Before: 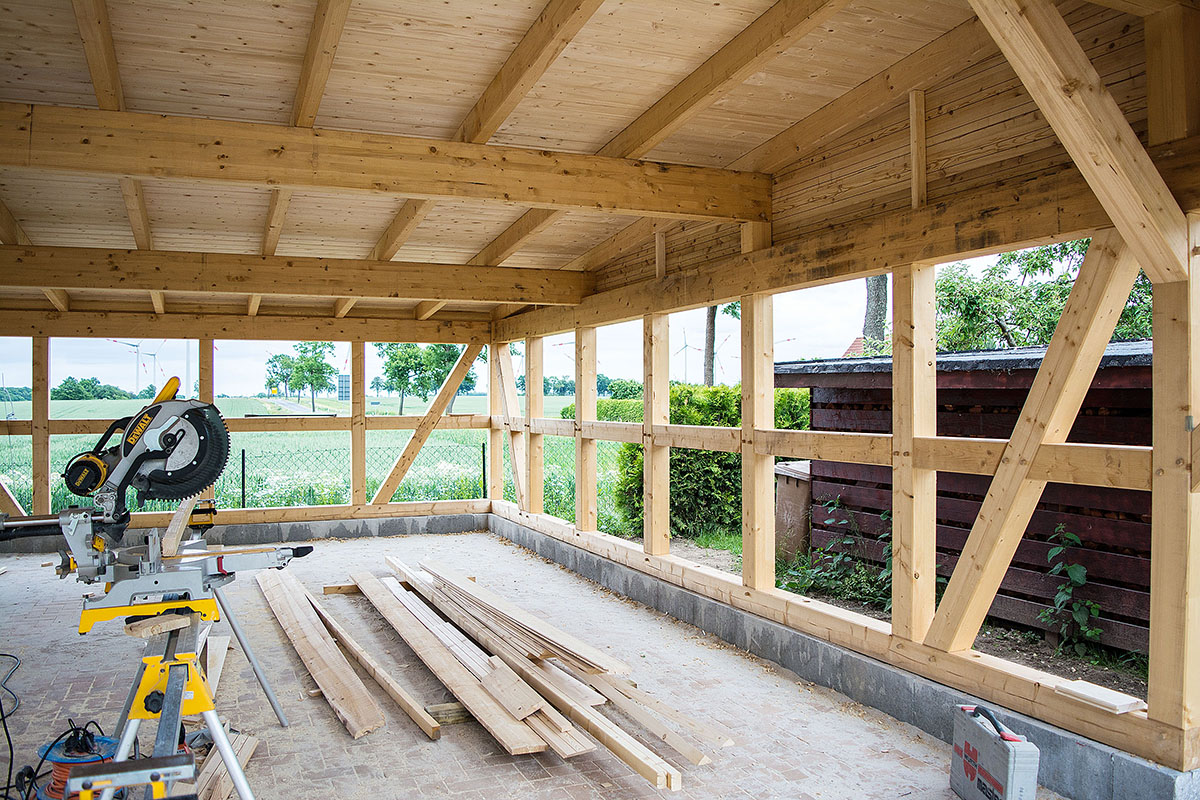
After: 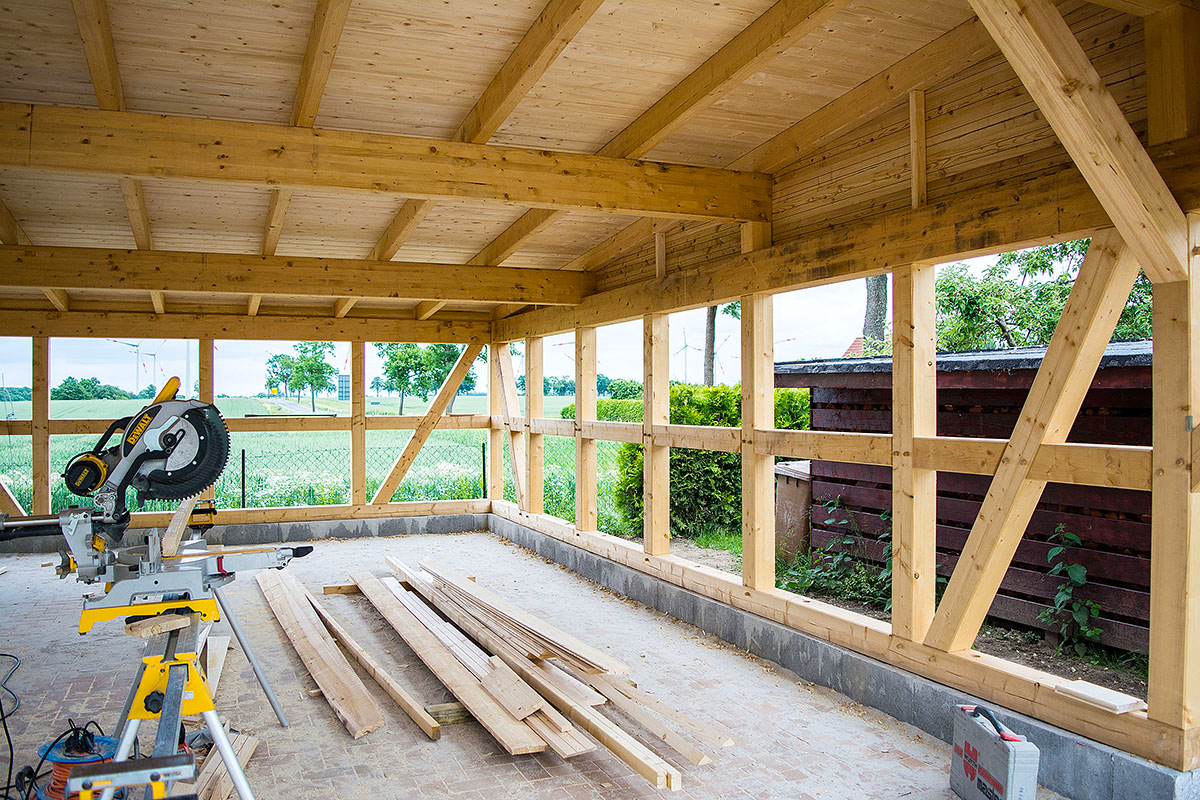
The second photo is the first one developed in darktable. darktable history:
color balance rgb: linear chroma grading › global chroma 8.962%, perceptual saturation grading › global saturation 10.555%
